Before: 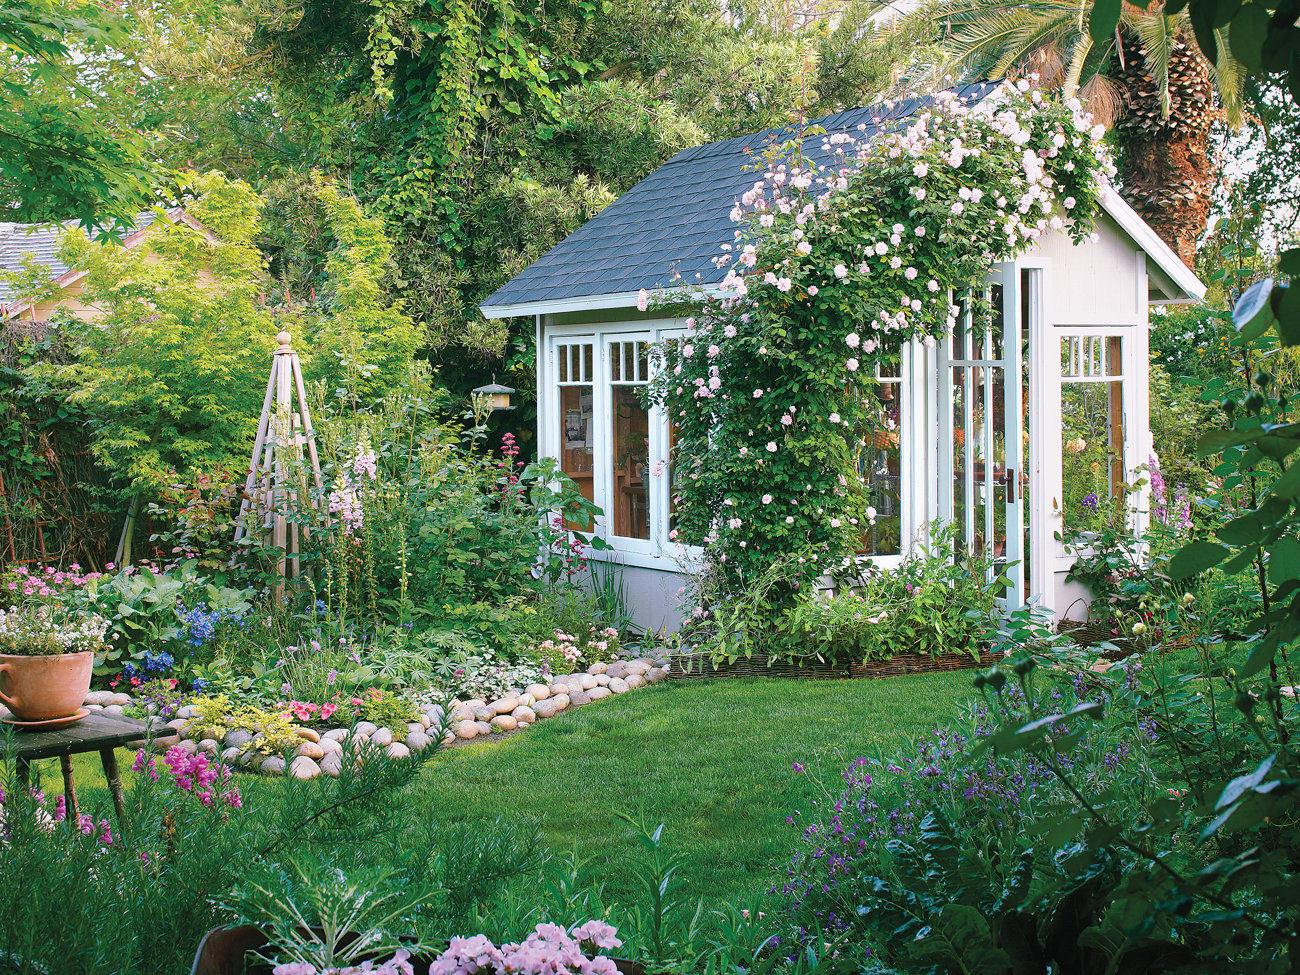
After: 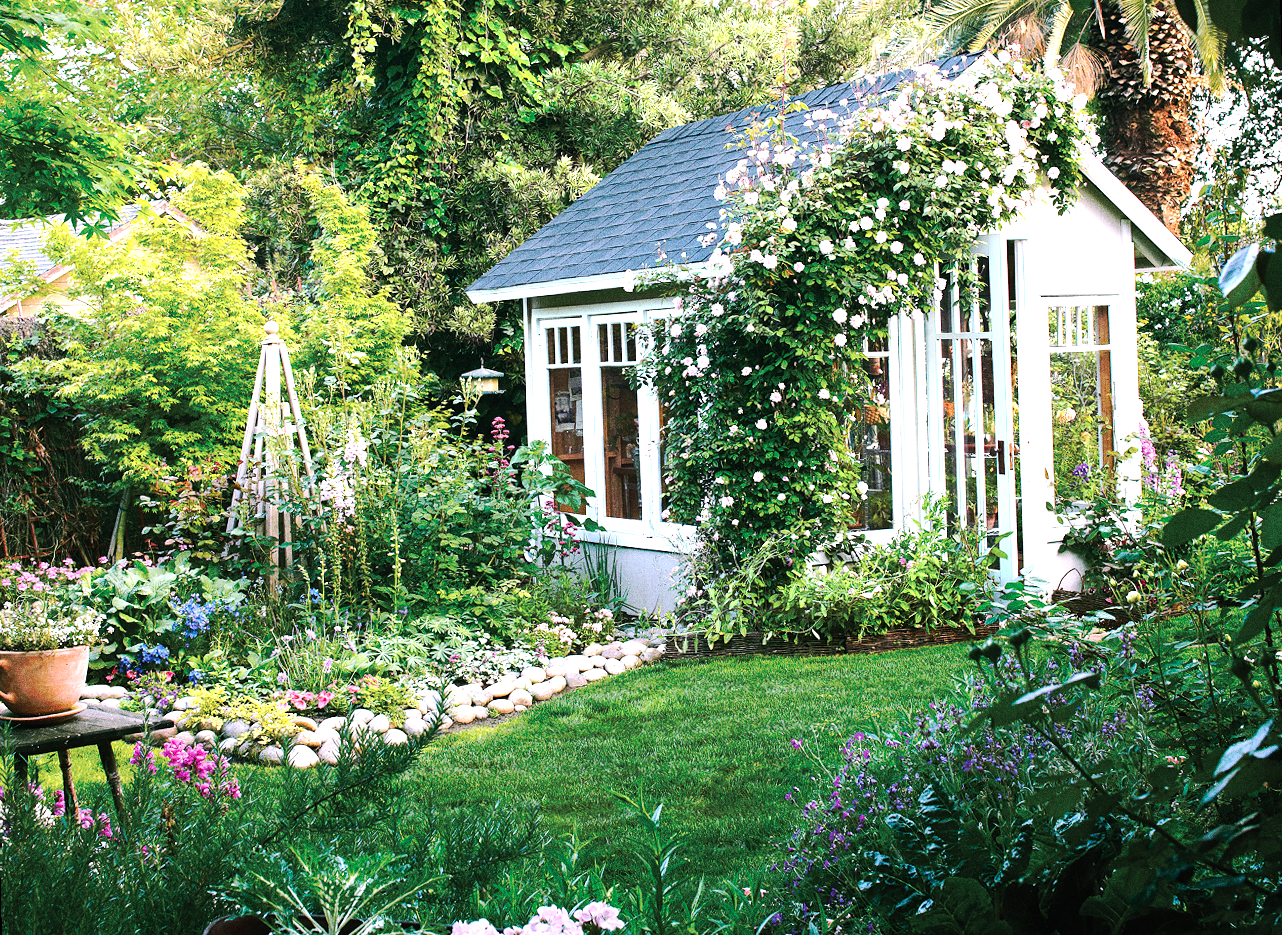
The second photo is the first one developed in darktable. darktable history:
grain: coarseness 0.09 ISO, strength 40%
tone equalizer: -8 EV -1.08 EV, -7 EV -1.01 EV, -6 EV -0.867 EV, -5 EV -0.578 EV, -3 EV 0.578 EV, -2 EV 0.867 EV, -1 EV 1.01 EV, +0 EV 1.08 EV, edges refinement/feathering 500, mask exposure compensation -1.57 EV, preserve details no
rotate and perspective: rotation -1.42°, crop left 0.016, crop right 0.984, crop top 0.035, crop bottom 0.965
tone curve: curves: ch0 [(0, 0) (0.003, 0.003) (0.011, 0.011) (0.025, 0.024) (0.044, 0.043) (0.069, 0.068) (0.1, 0.097) (0.136, 0.133) (0.177, 0.173) (0.224, 0.219) (0.277, 0.271) (0.335, 0.327) (0.399, 0.39) (0.468, 0.457) (0.543, 0.582) (0.623, 0.655) (0.709, 0.734) (0.801, 0.817) (0.898, 0.906) (1, 1)], preserve colors none
